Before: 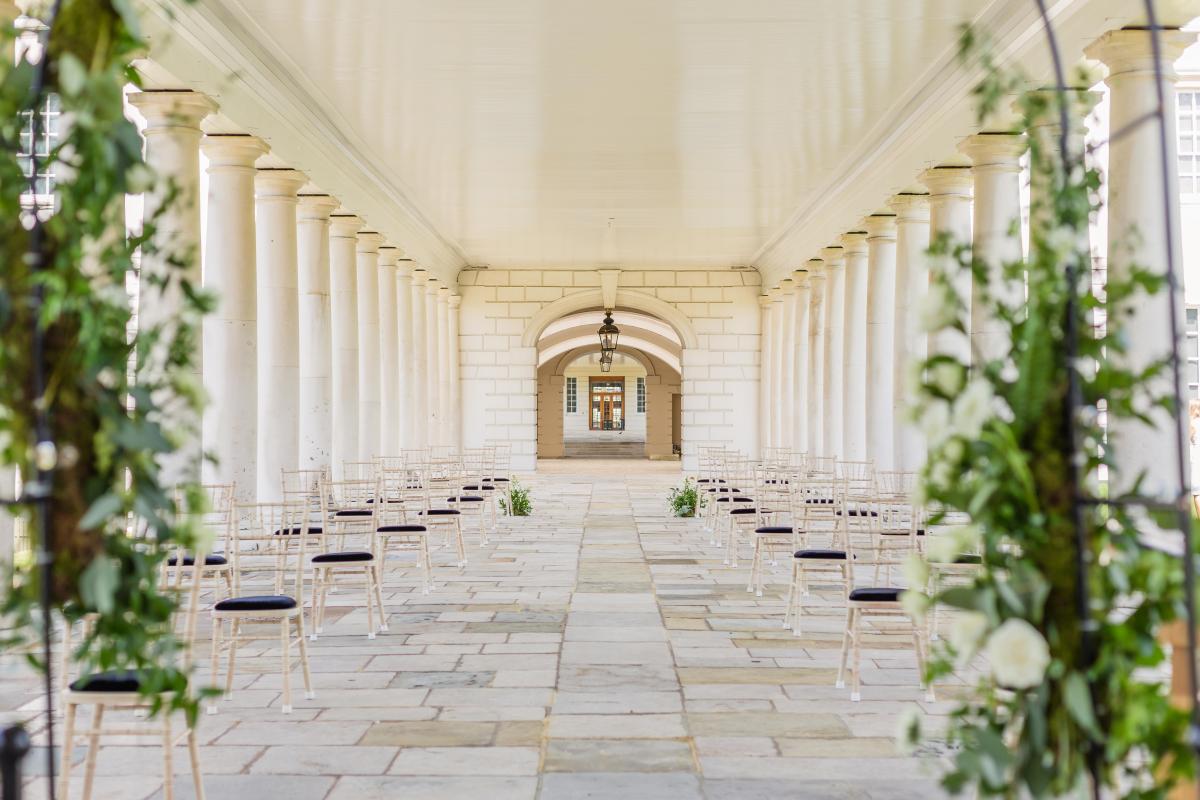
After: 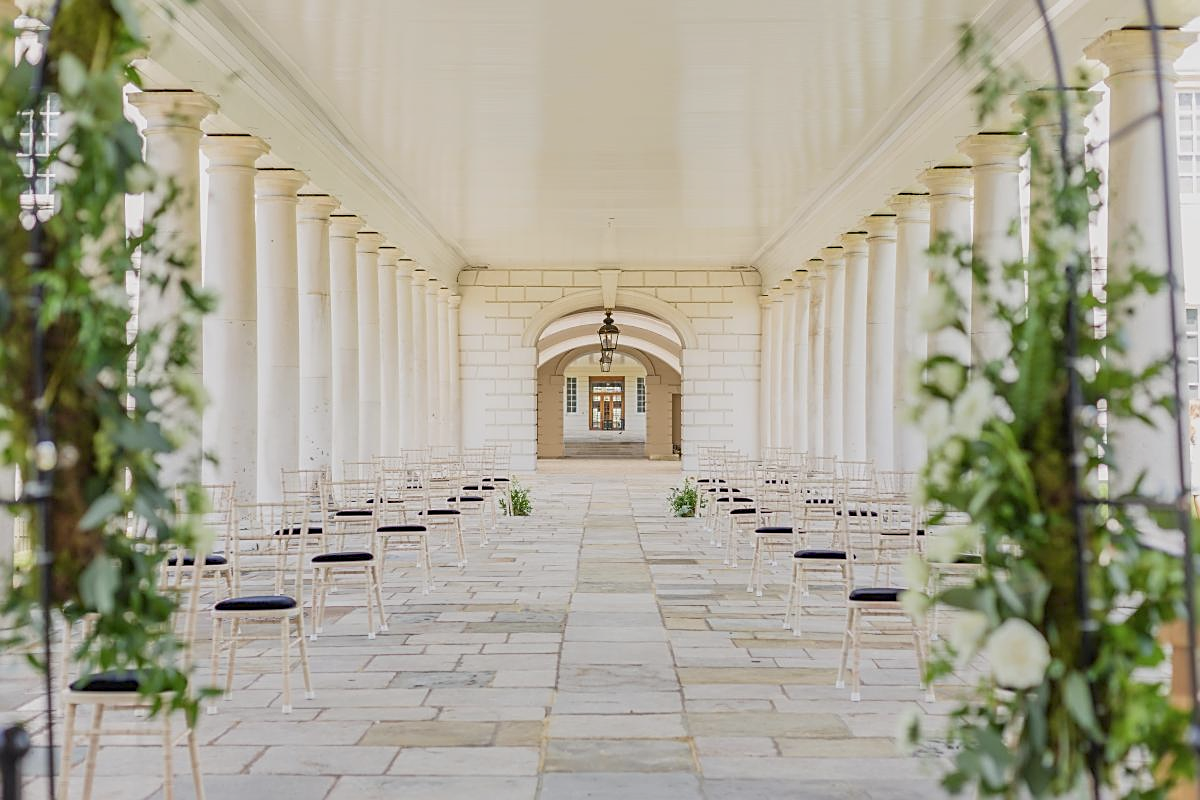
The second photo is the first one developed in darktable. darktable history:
color balance: contrast -15%
sharpen: on, module defaults
